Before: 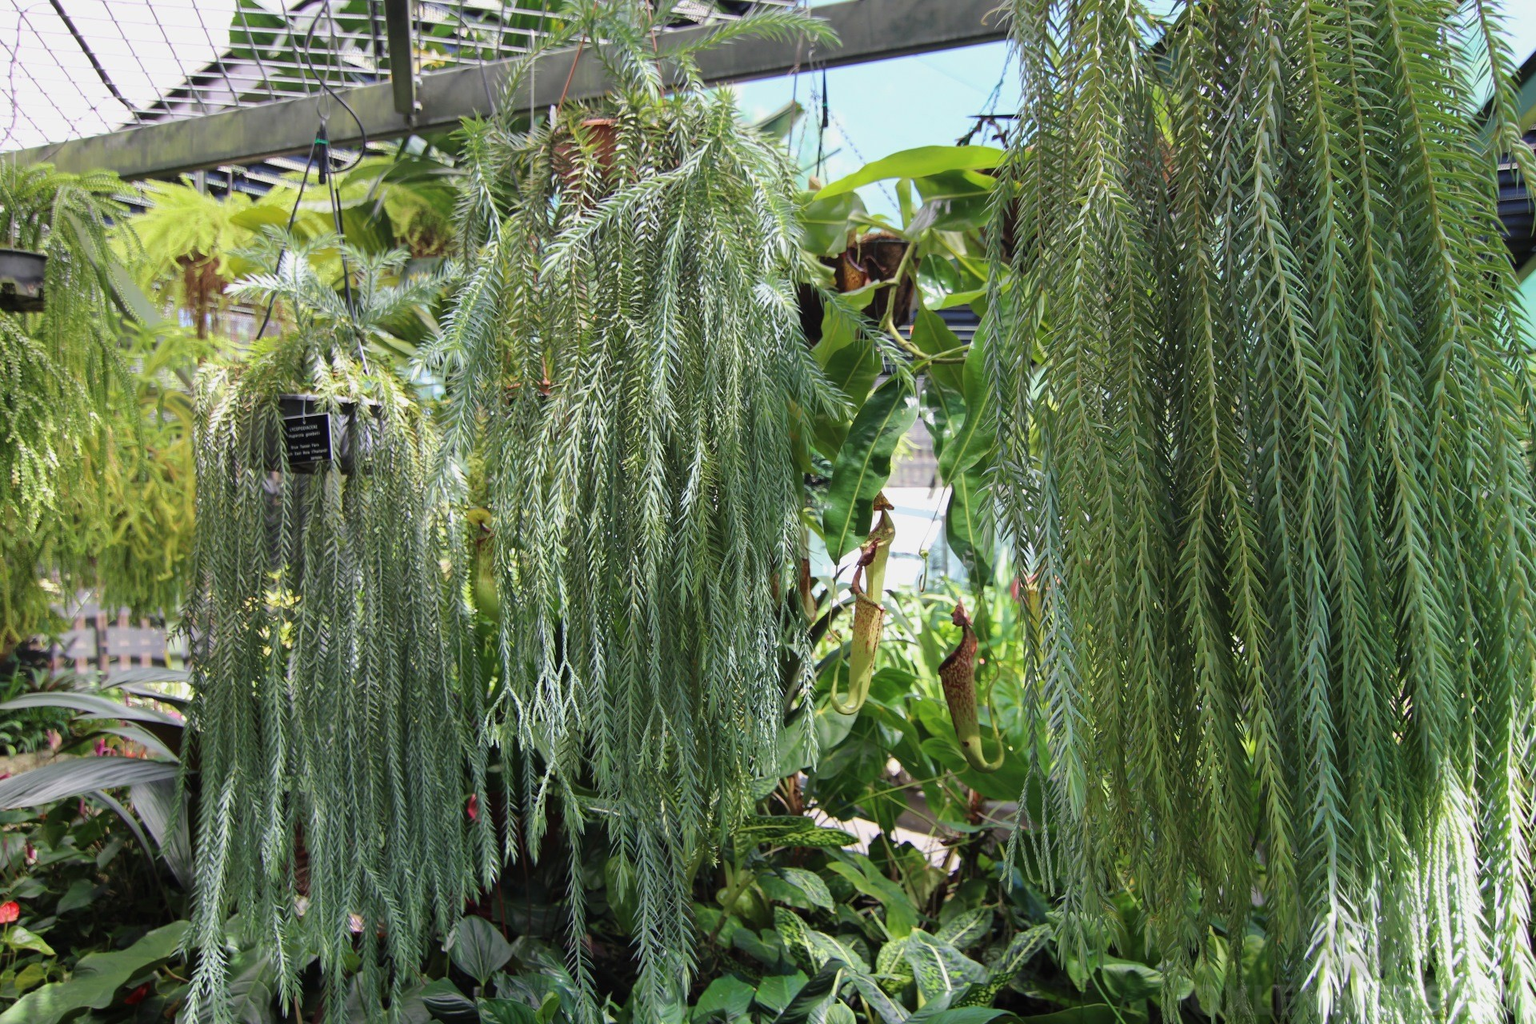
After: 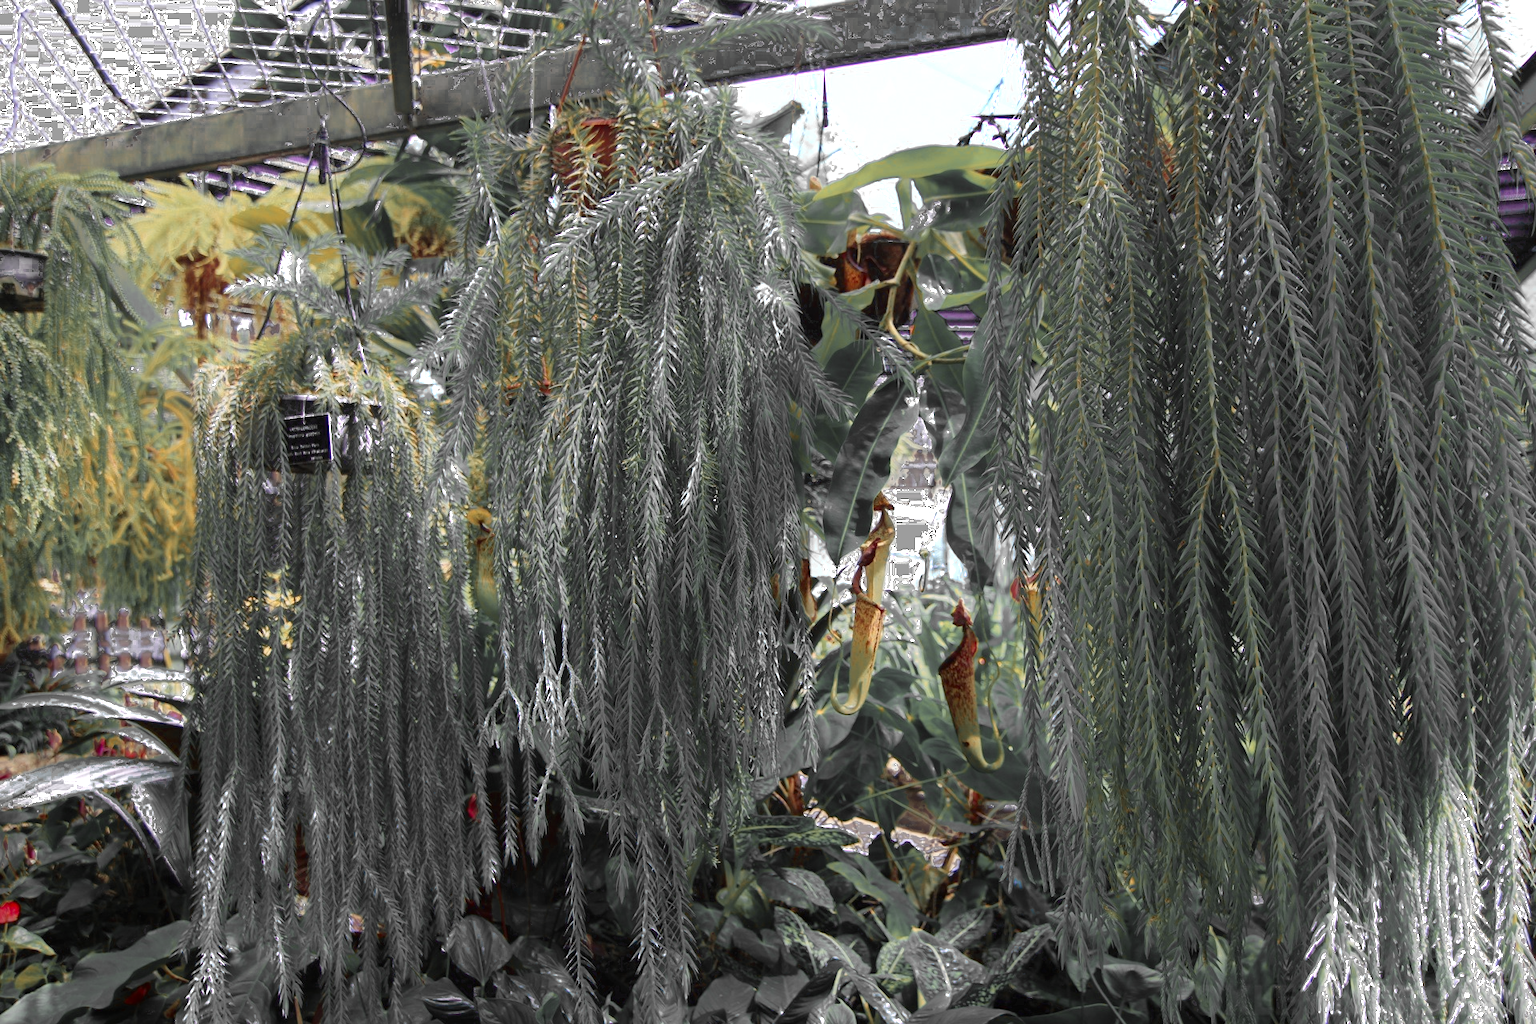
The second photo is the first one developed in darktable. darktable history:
color zones: curves: ch0 [(0, 0.363) (0.128, 0.373) (0.25, 0.5) (0.402, 0.407) (0.521, 0.525) (0.63, 0.559) (0.729, 0.662) (0.867, 0.471)]; ch1 [(0, 0.515) (0.136, 0.618) (0.25, 0.5) (0.378, 0) (0.516, 0) (0.622, 0.593) (0.737, 0.819) (0.87, 0.593)]; ch2 [(0, 0.529) (0.128, 0.471) (0.282, 0.451) (0.386, 0.662) (0.516, 0.525) (0.633, 0.554) (0.75, 0.62) (0.875, 0.441)], process mode strong
